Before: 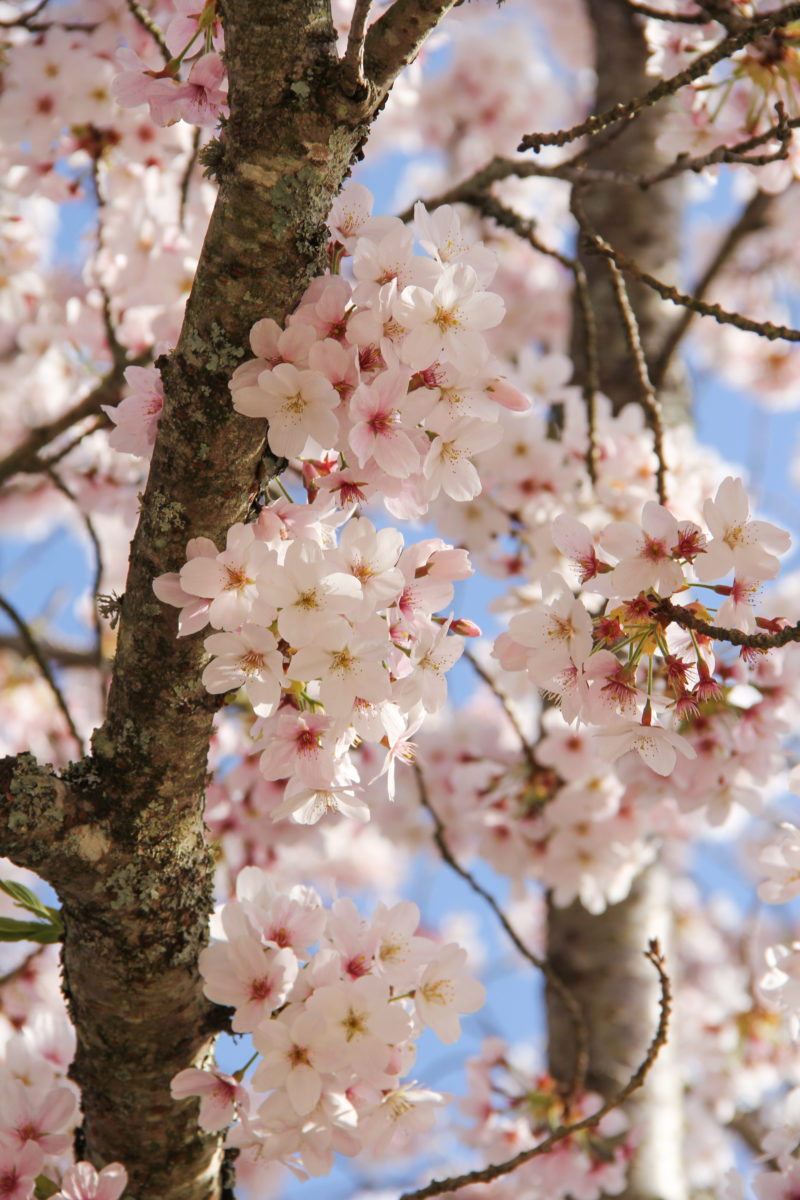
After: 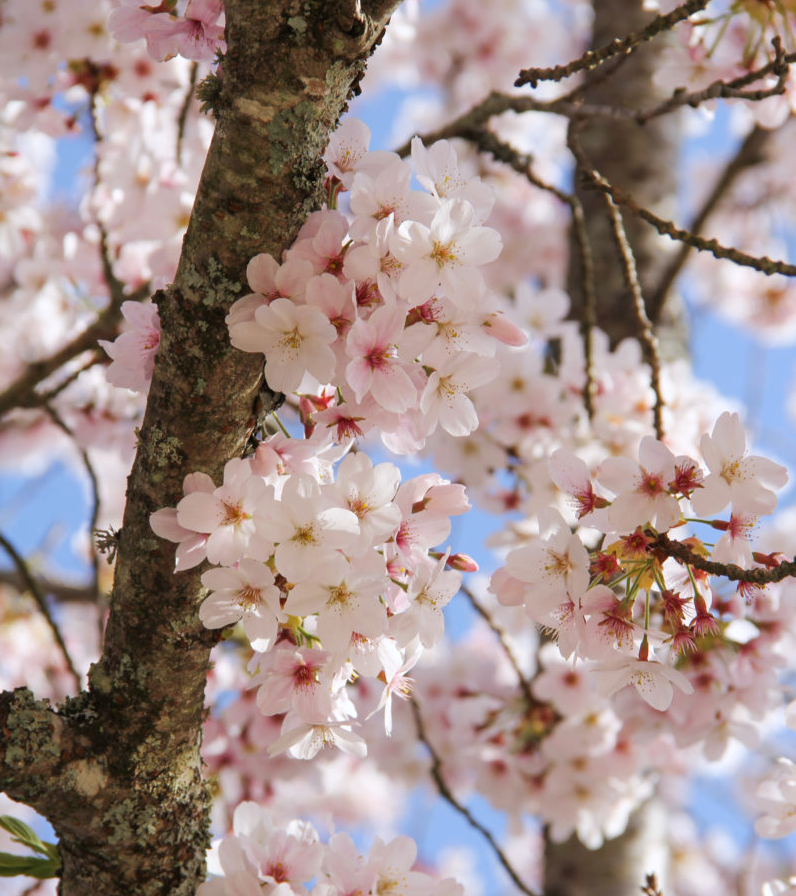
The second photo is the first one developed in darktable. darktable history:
crop: left 0.387%, top 5.469%, bottom 19.809%
white balance: red 0.983, blue 1.036
